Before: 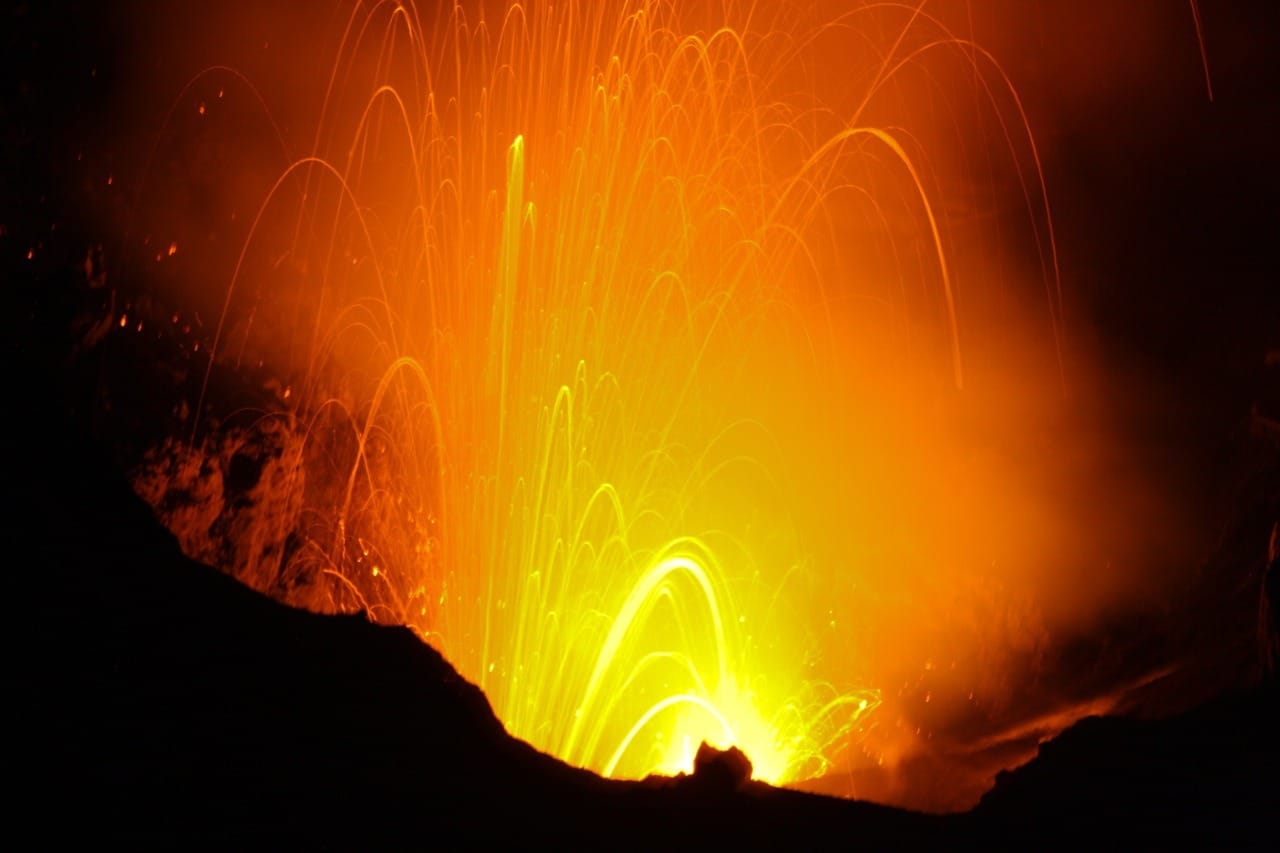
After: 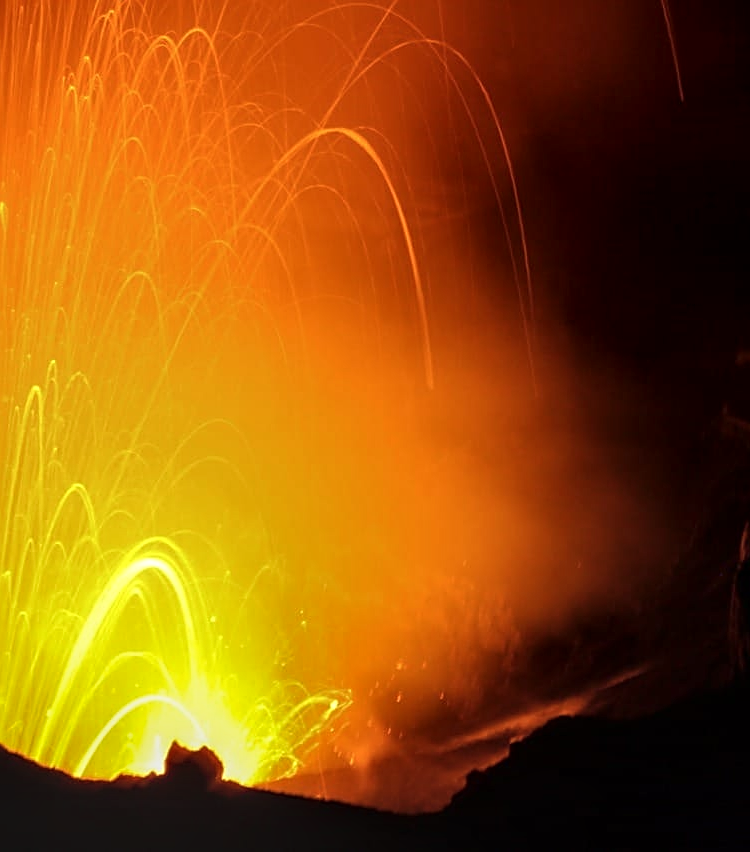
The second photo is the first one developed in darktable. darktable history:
haze removal: strength -0.1, adaptive false
local contrast: detail 130%
sharpen: on, module defaults
crop: left 41.402%
